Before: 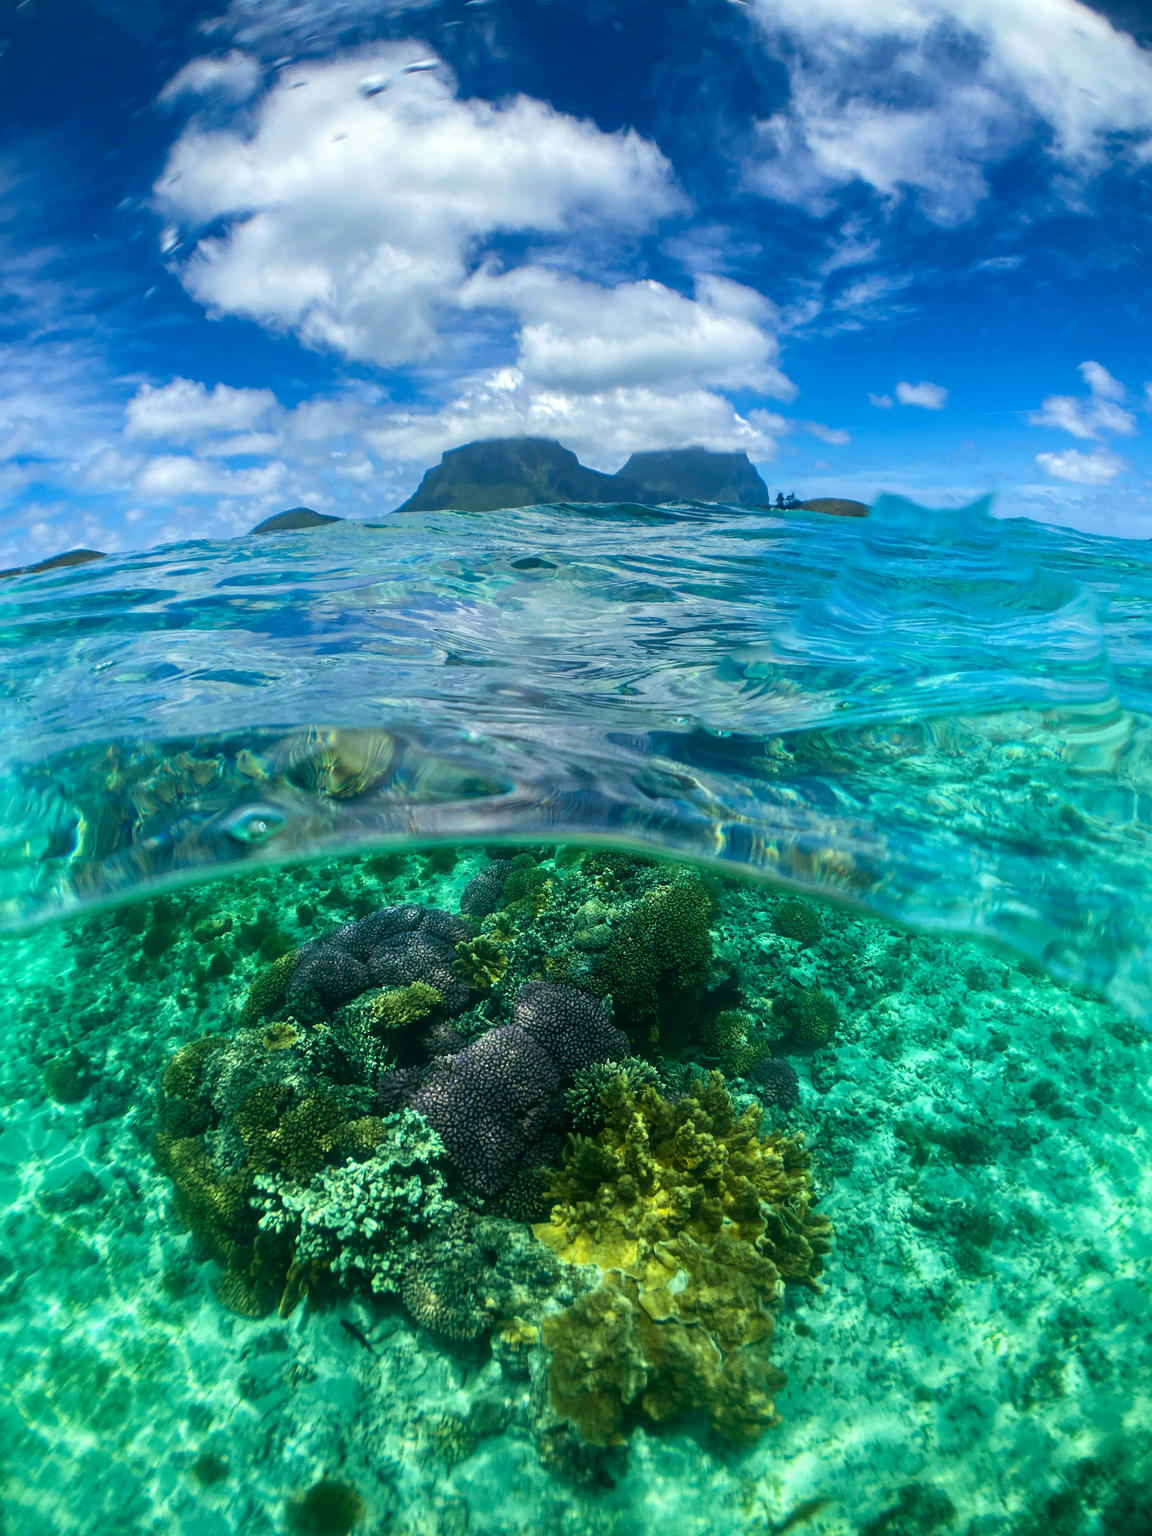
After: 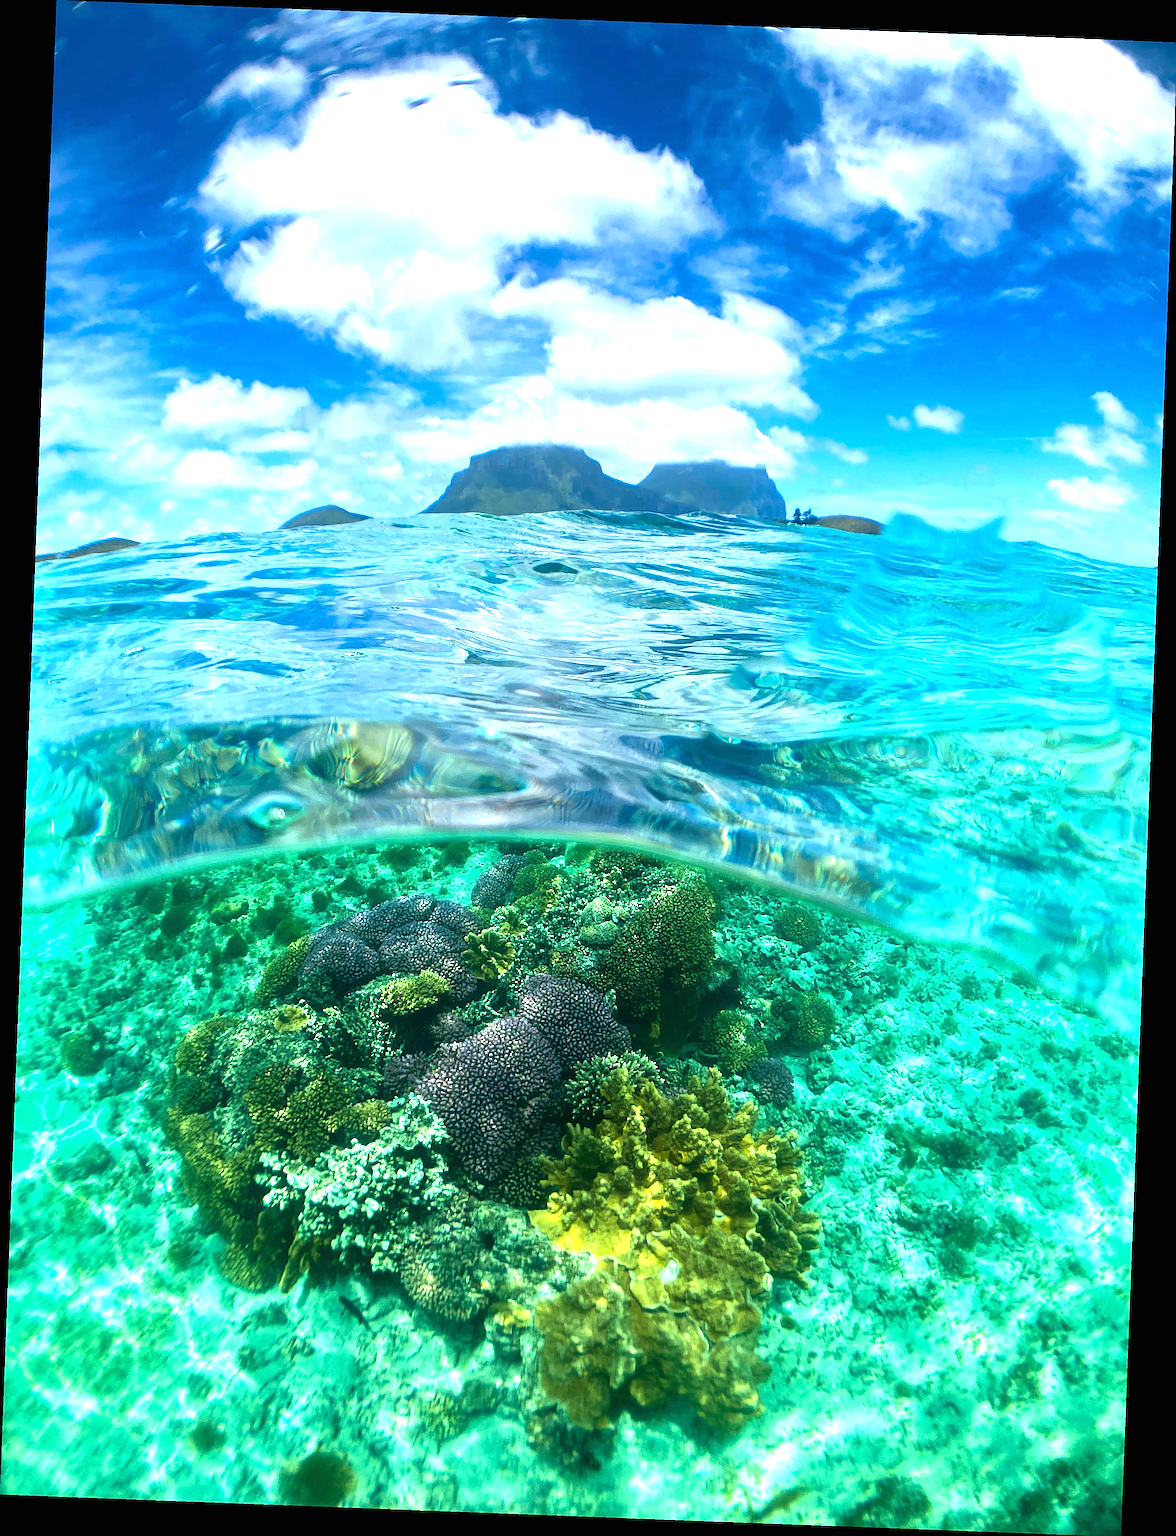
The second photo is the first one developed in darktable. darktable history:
rotate and perspective: rotation 2.17°, automatic cropping off
sharpen: on, module defaults
exposure: black level correction 0, exposure 1.2 EV, compensate exposure bias true, compensate highlight preservation false
